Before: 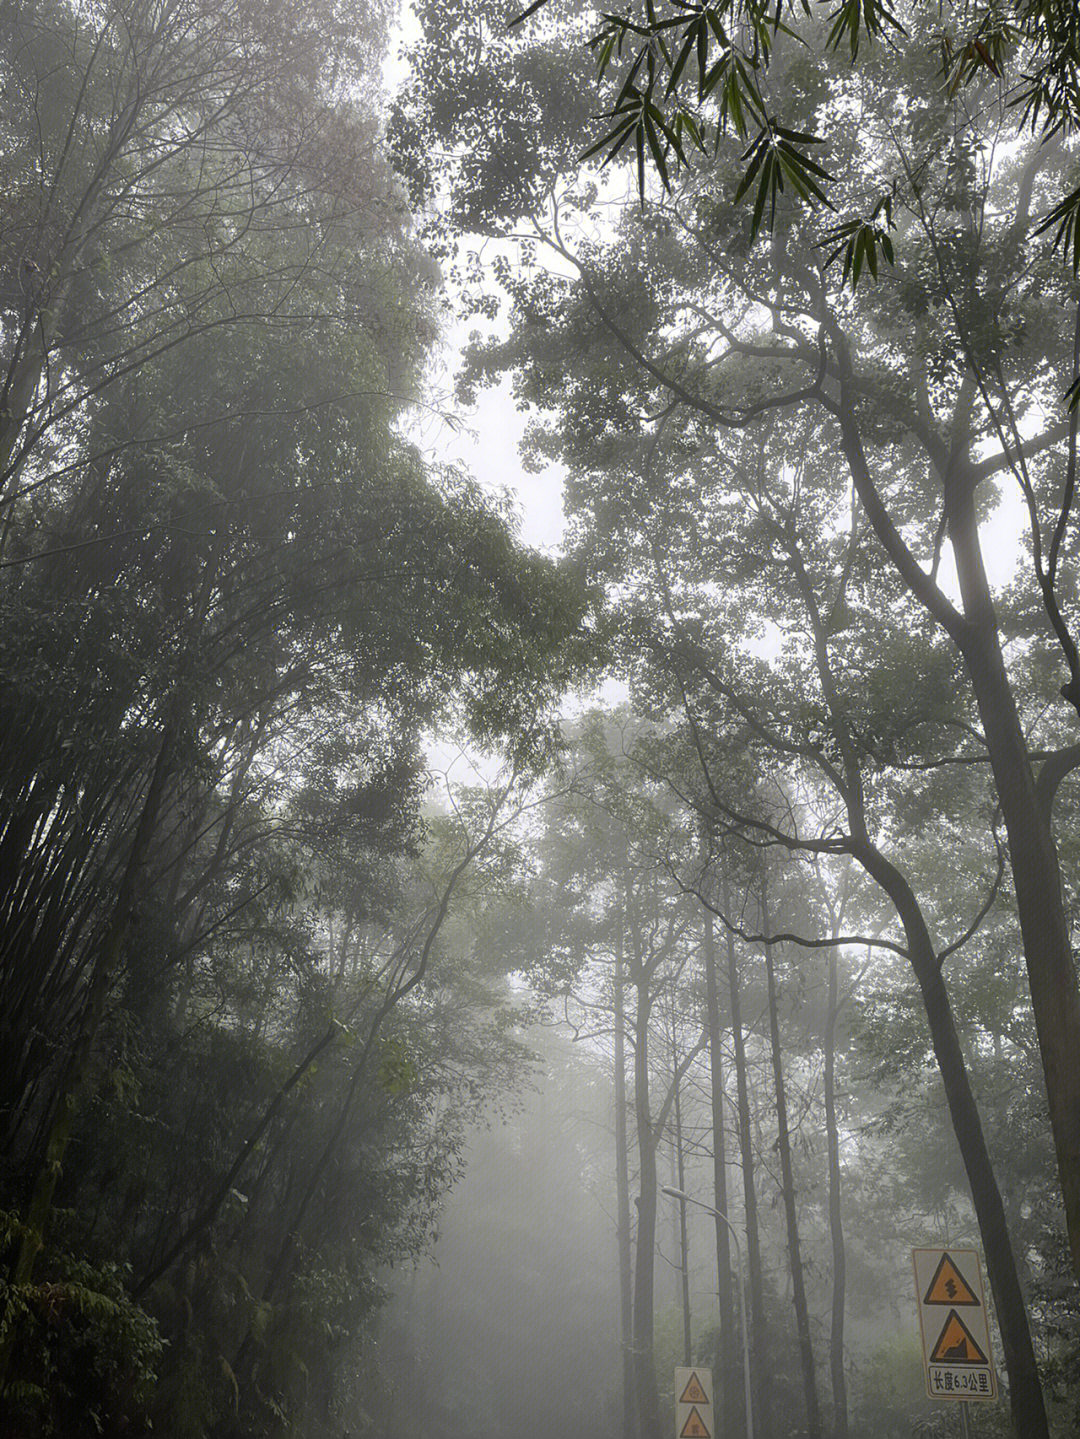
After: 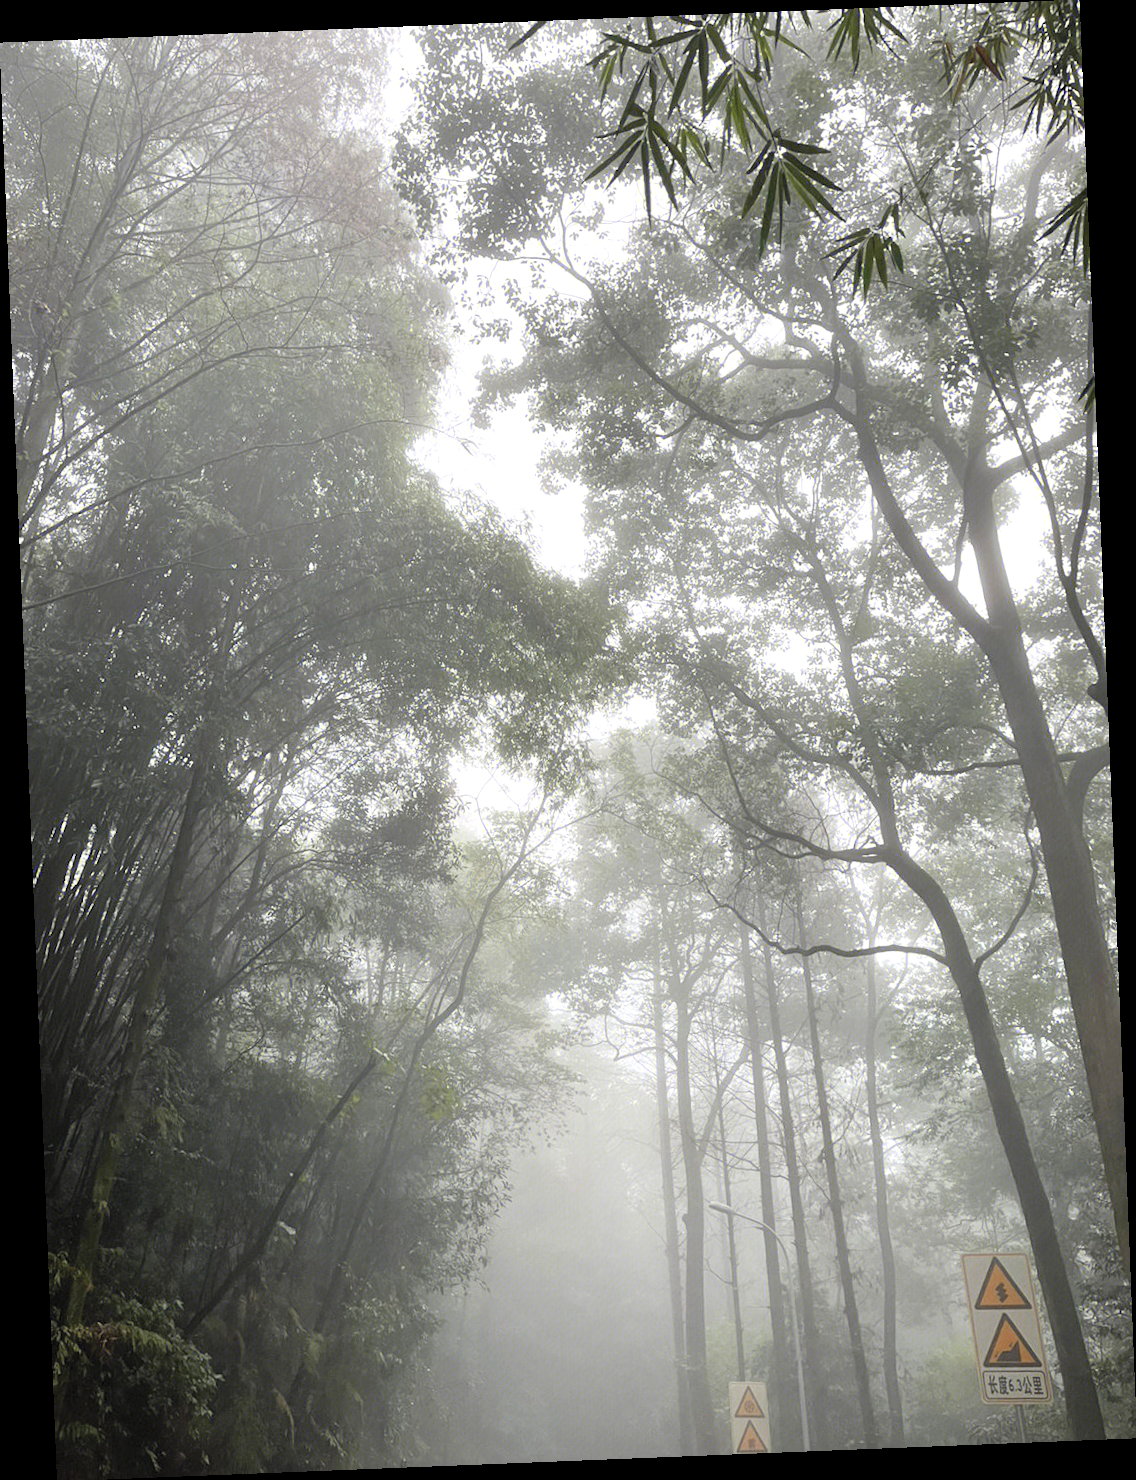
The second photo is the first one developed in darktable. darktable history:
exposure: exposure 0.426 EV, compensate highlight preservation false
contrast brightness saturation: contrast 0.14, brightness 0.21
rotate and perspective: rotation -2.29°, automatic cropping off
